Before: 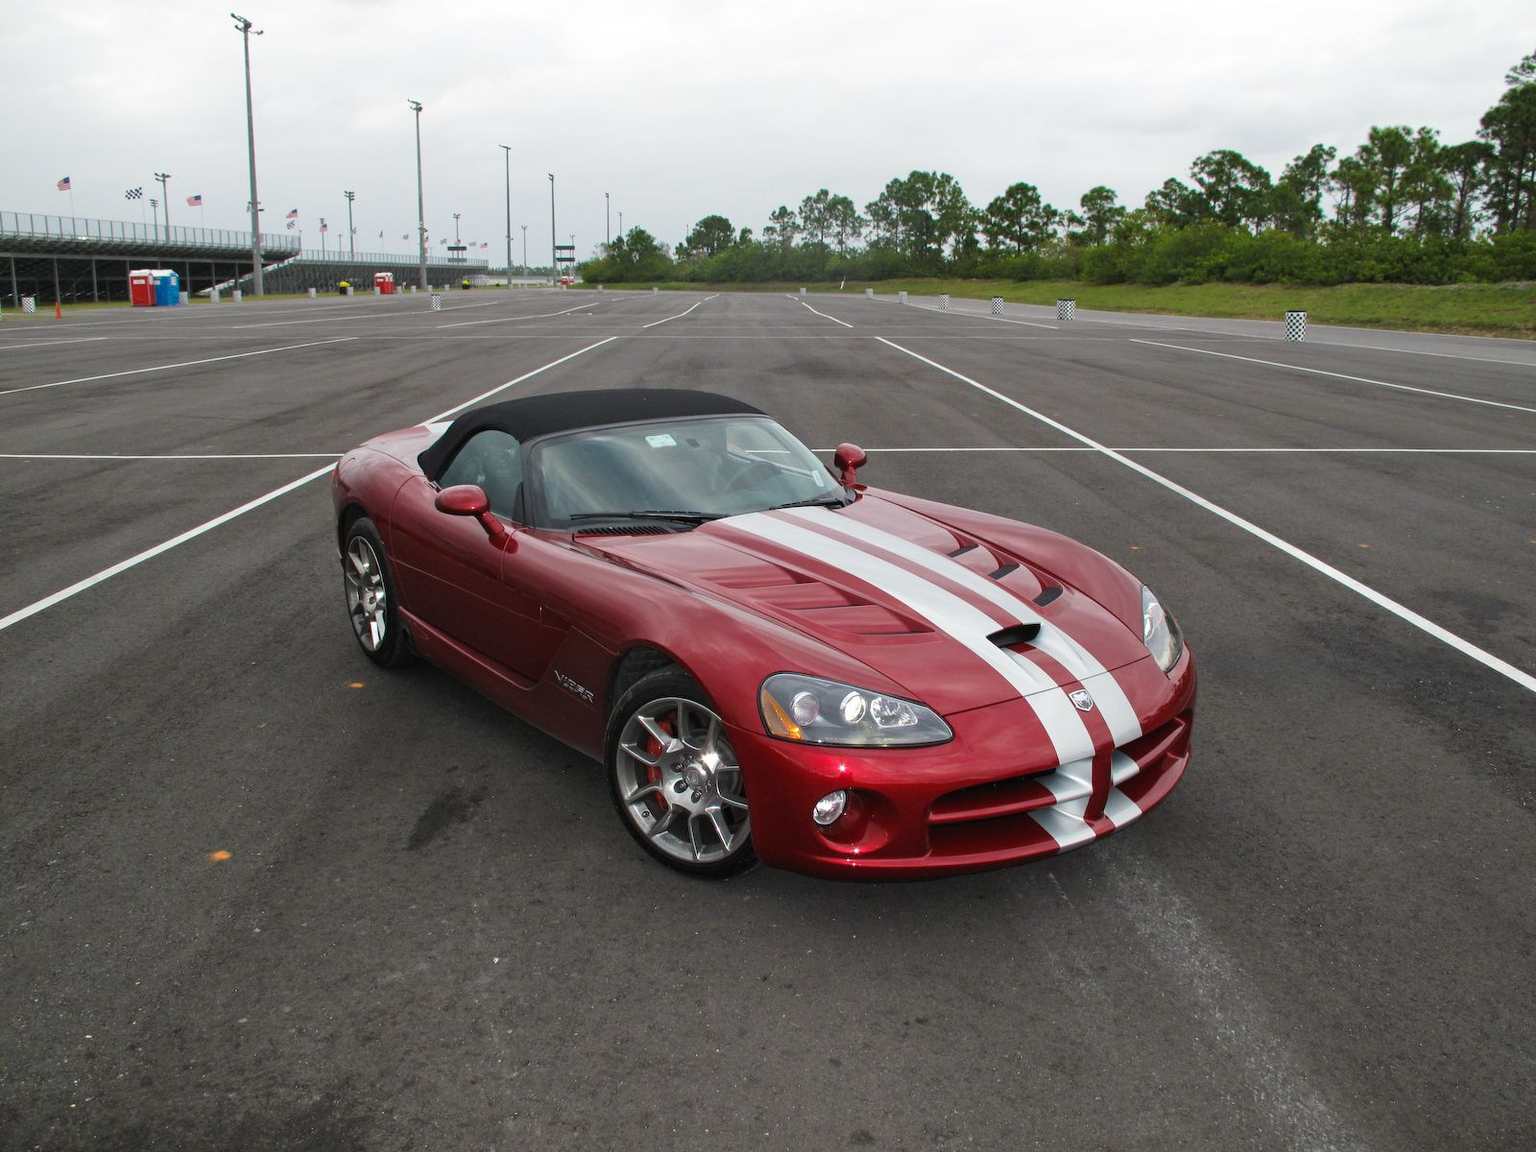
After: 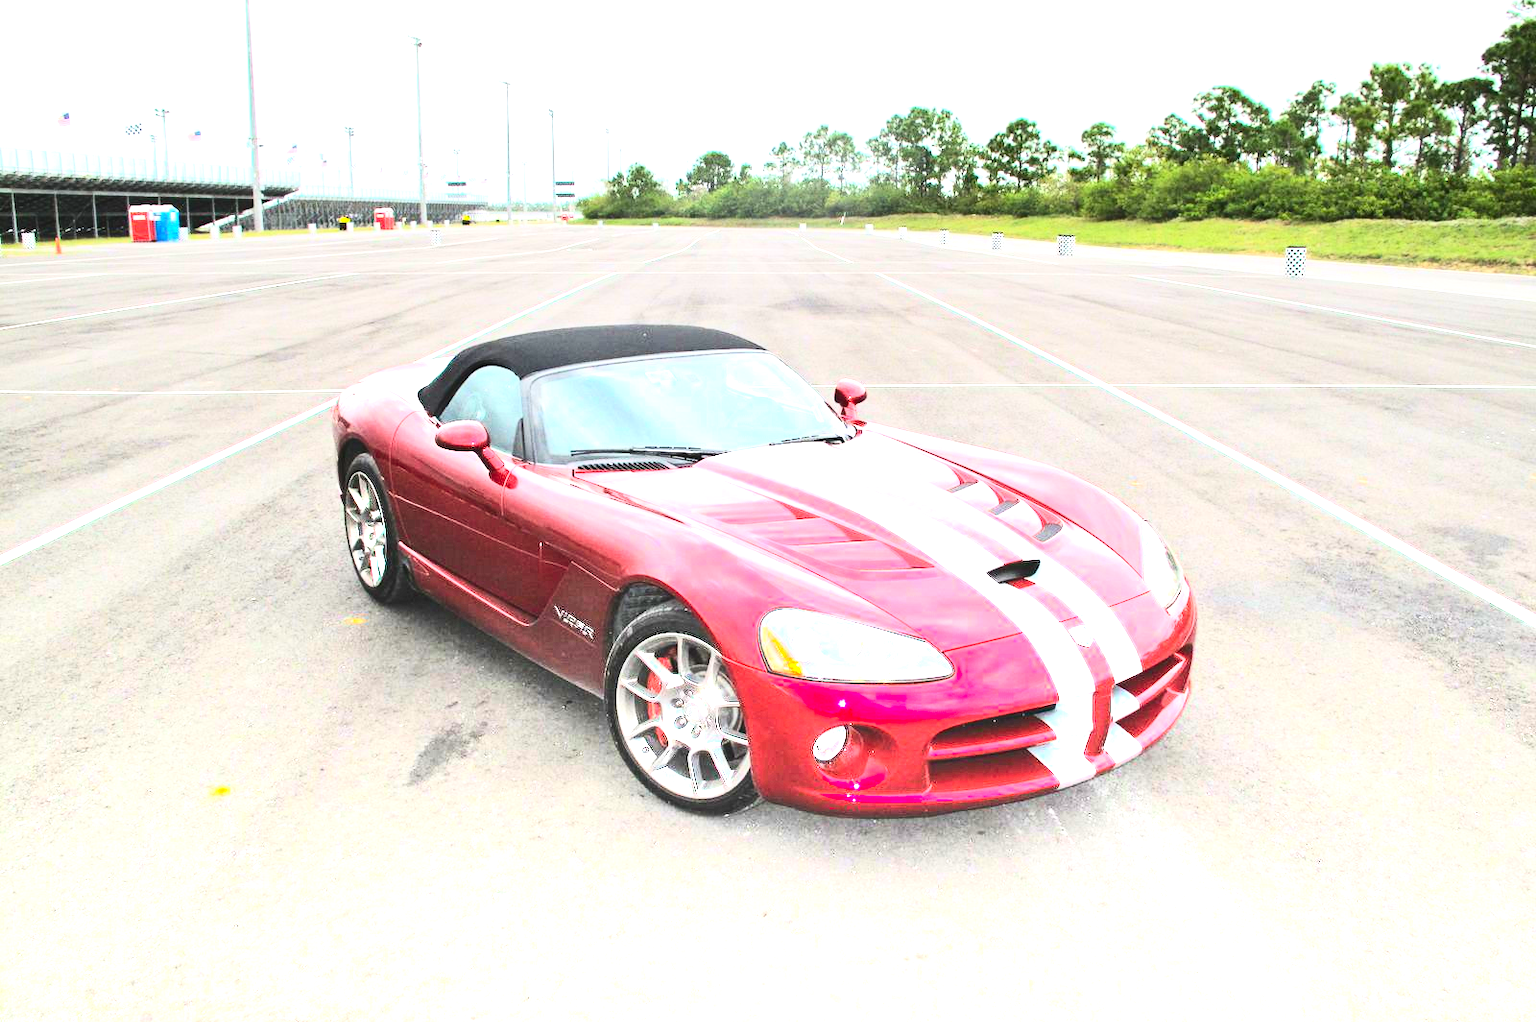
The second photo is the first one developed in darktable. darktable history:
crop and rotate: top 5.609%, bottom 5.609%
exposure: black level correction -0.002, exposure 1.35 EV, compensate highlight preservation false
contrast brightness saturation: contrast 0.4, brightness 0.1, saturation 0.21
graduated density: density -3.9 EV
